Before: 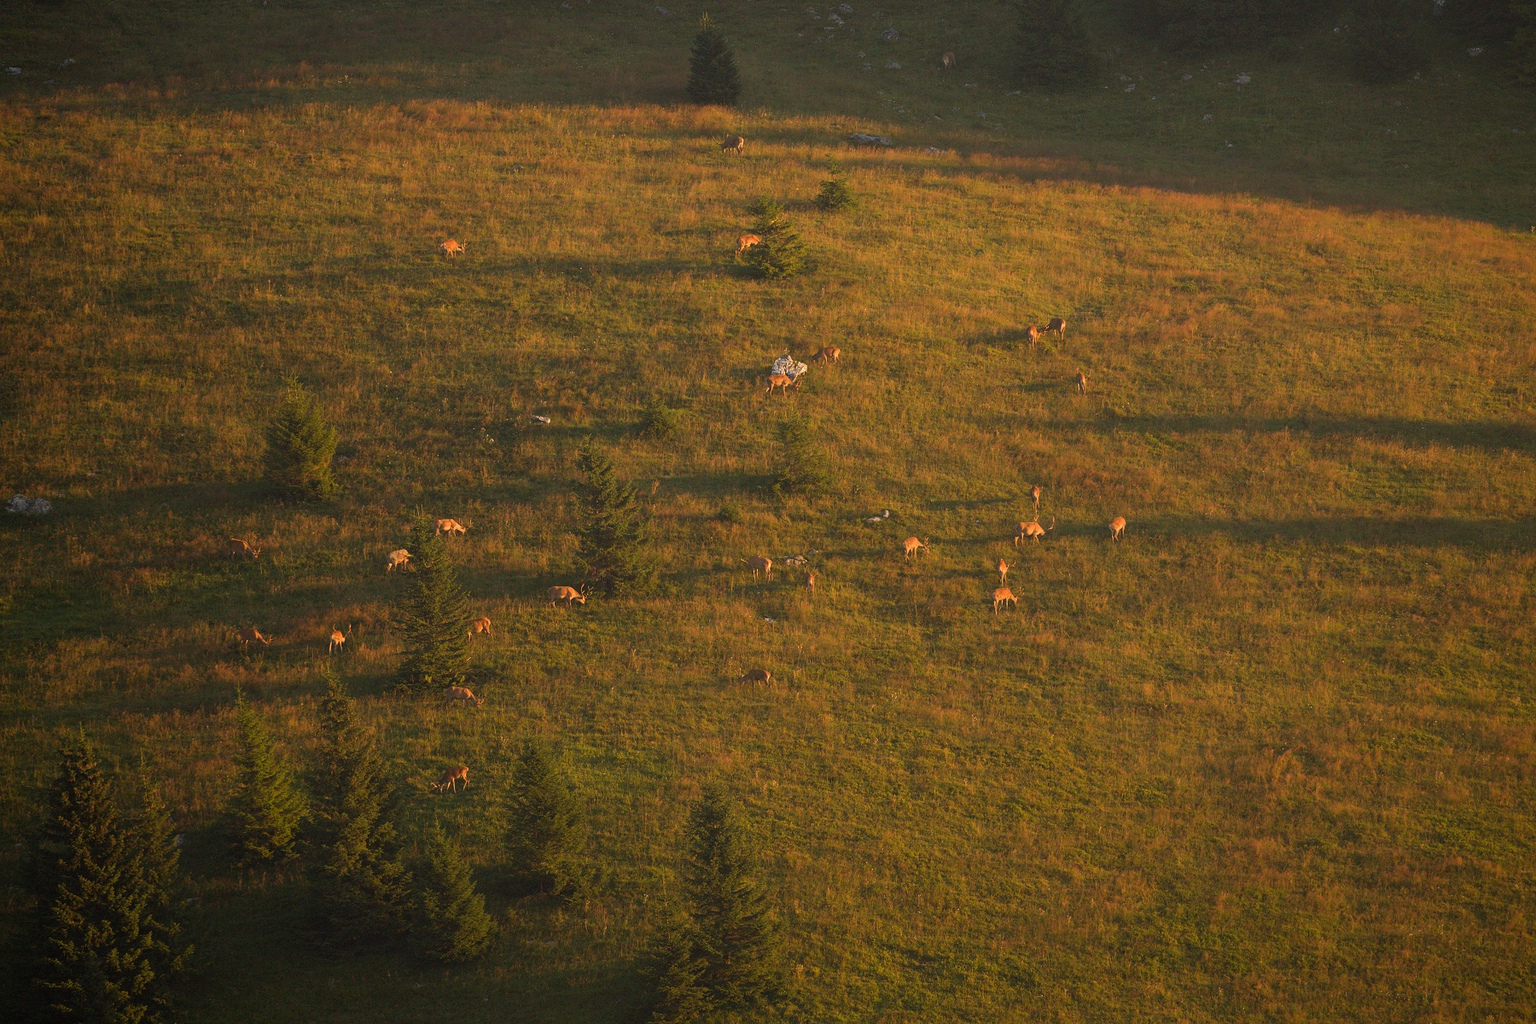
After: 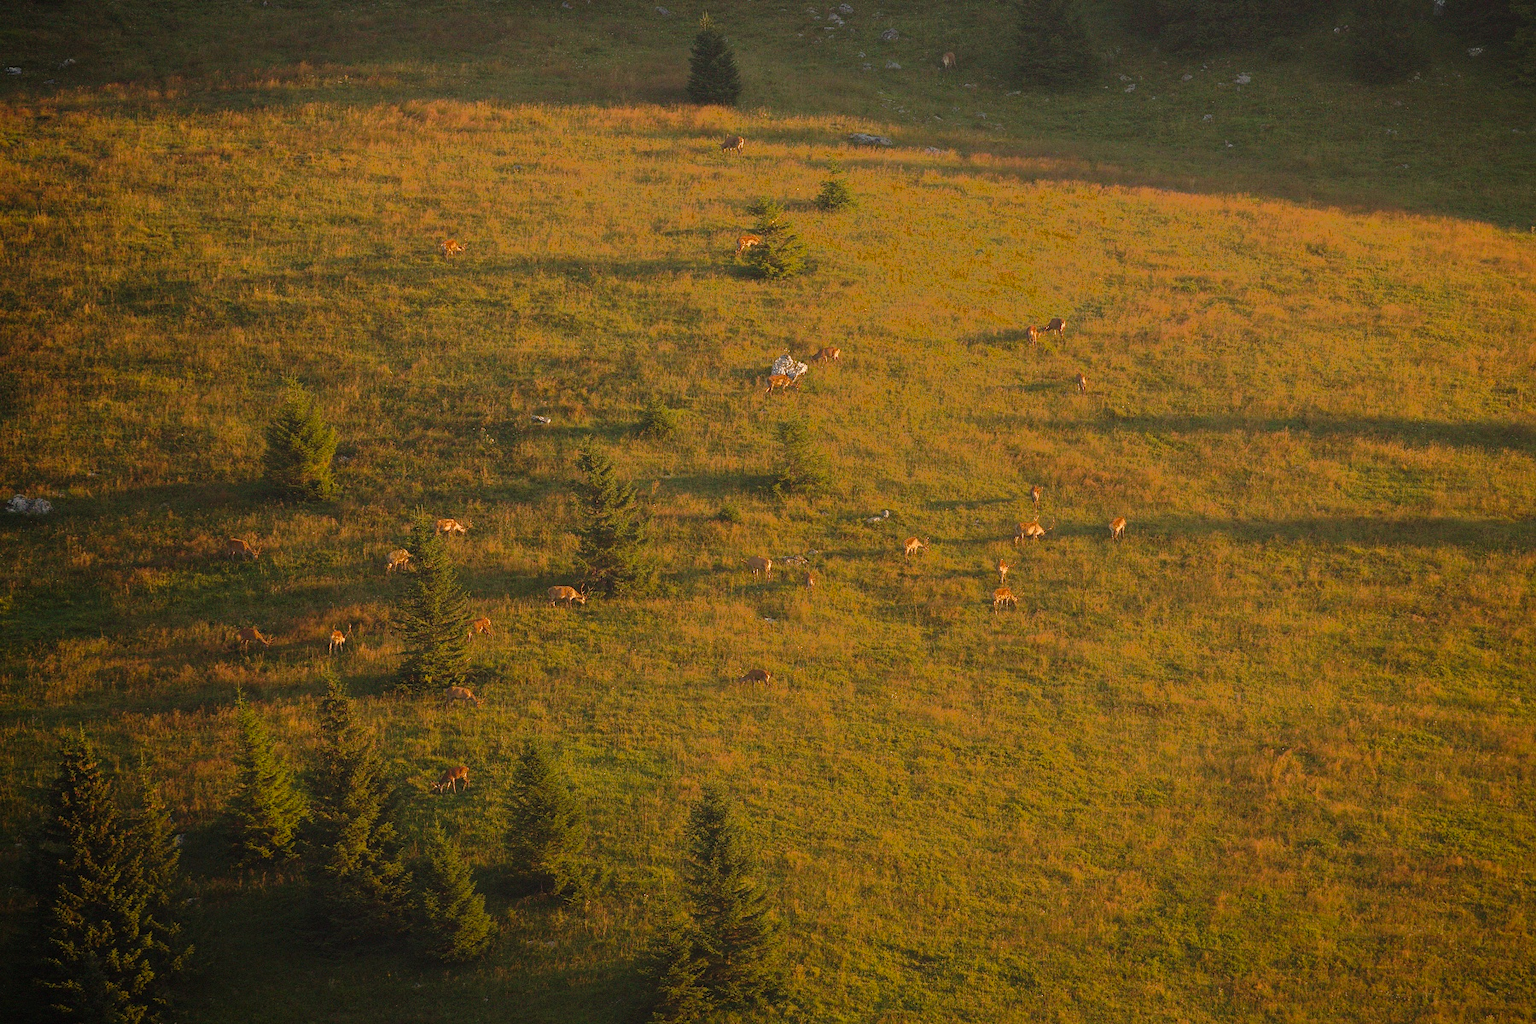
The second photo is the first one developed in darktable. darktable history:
fill light: exposure -0.73 EV, center 0.69, width 2.2
tone curve: curves: ch0 [(0, 0) (0.003, 0.005) (0.011, 0.011) (0.025, 0.022) (0.044, 0.038) (0.069, 0.062) (0.1, 0.091) (0.136, 0.128) (0.177, 0.183) (0.224, 0.246) (0.277, 0.325) (0.335, 0.403) (0.399, 0.473) (0.468, 0.557) (0.543, 0.638) (0.623, 0.709) (0.709, 0.782) (0.801, 0.847) (0.898, 0.923) (1, 1)], preserve colors none
